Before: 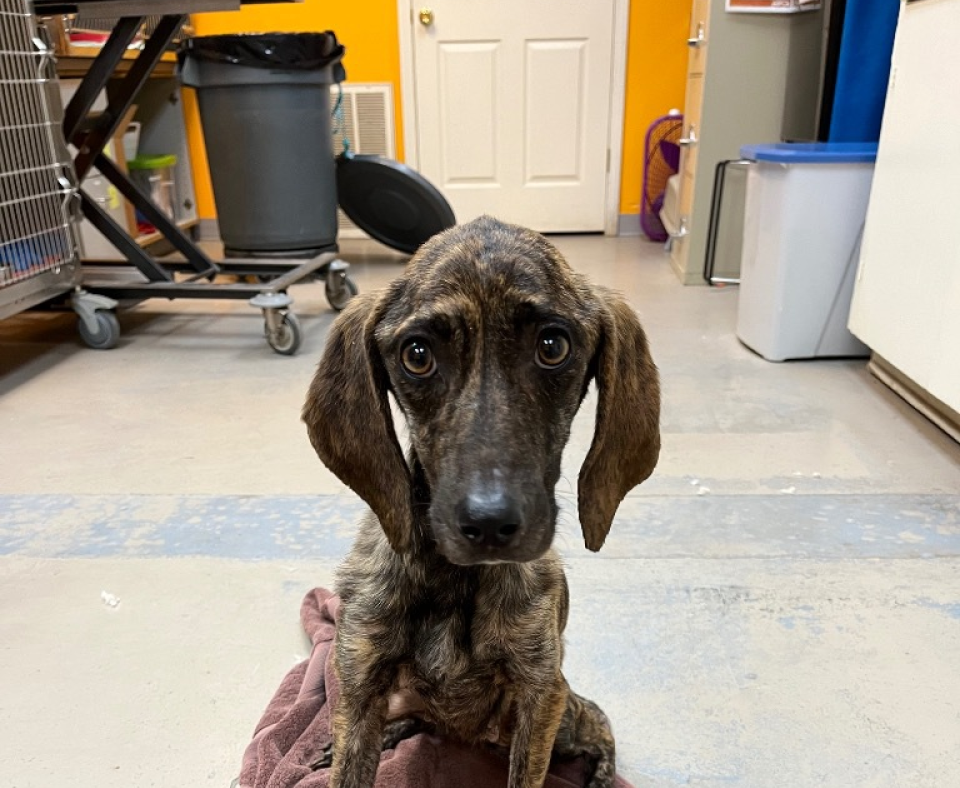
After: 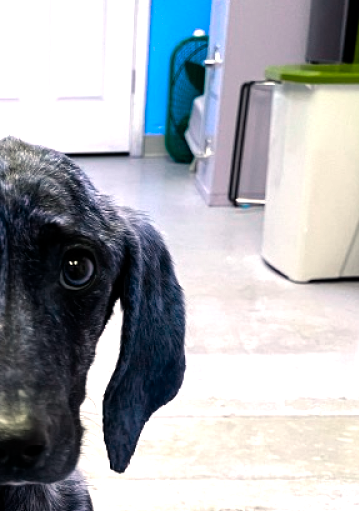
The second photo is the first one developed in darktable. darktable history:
crop and rotate: left 49.505%, top 10.141%, right 13.069%, bottom 24.887%
color balance rgb: highlights gain › chroma 3.056%, highlights gain › hue 77.06°, perceptual saturation grading › global saturation 10.025%, hue shift -149.37°, contrast 34.696%, saturation formula JzAzBz (2021)
